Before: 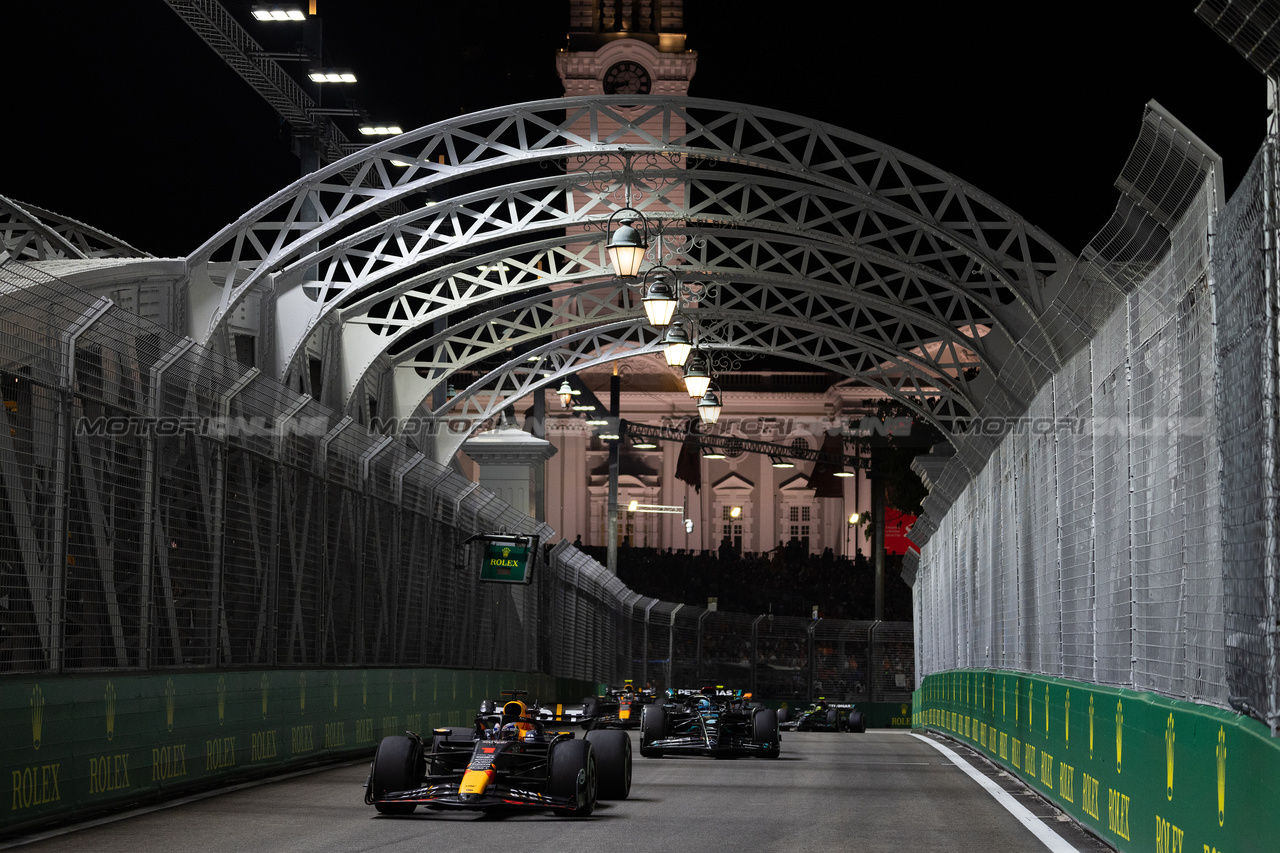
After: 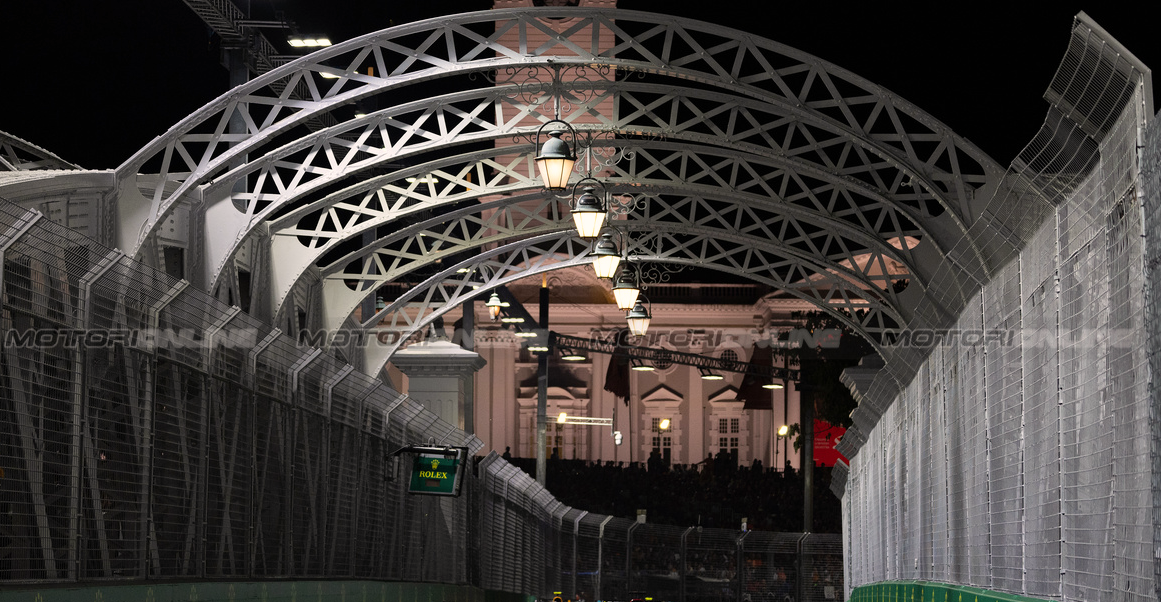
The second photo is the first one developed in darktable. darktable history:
crop: left 5.561%, top 10.403%, right 3.668%, bottom 18.972%
color correction: highlights a* 3.61, highlights b* 5.08
shadows and highlights: shadows 20.62, highlights -19.63, soften with gaussian
